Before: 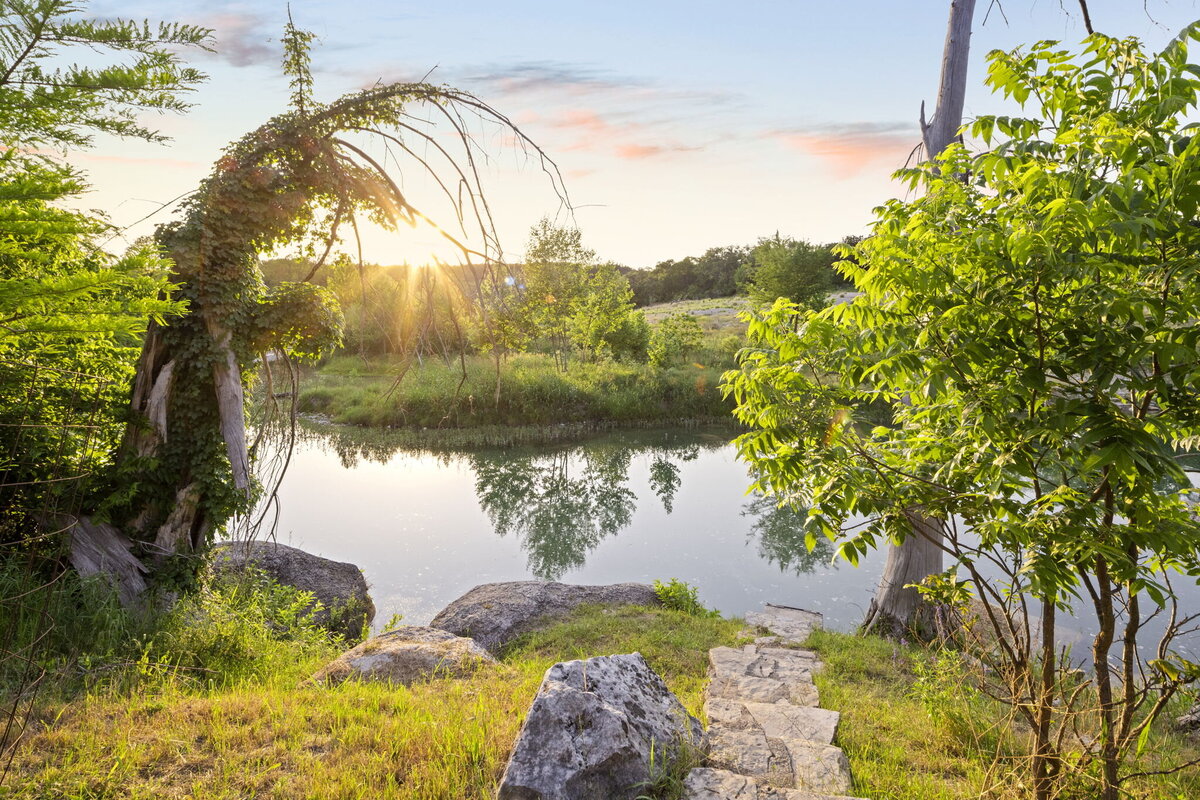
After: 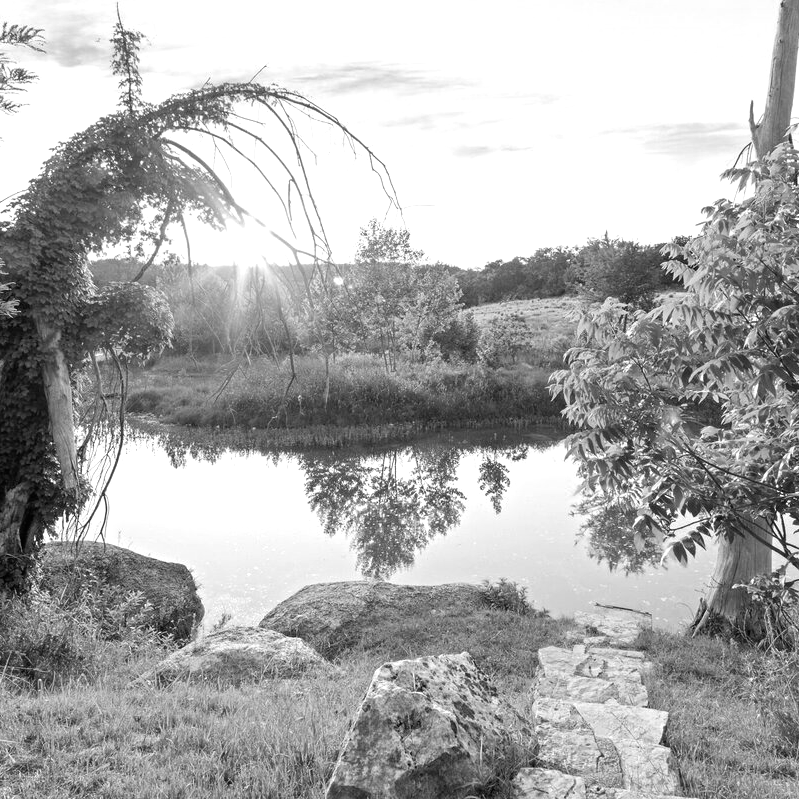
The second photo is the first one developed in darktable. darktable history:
exposure: black level correction 0, exposure 0.6 EV, compensate highlight preservation false
color calibration: output gray [0.253, 0.26, 0.487, 0], gray › normalize channels true, illuminant same as pipeline (D50), adaptation XYZ, x 0.346, y 0.359, gamut compression 0
crop and rotate: left 14.292%, right 19.041%
